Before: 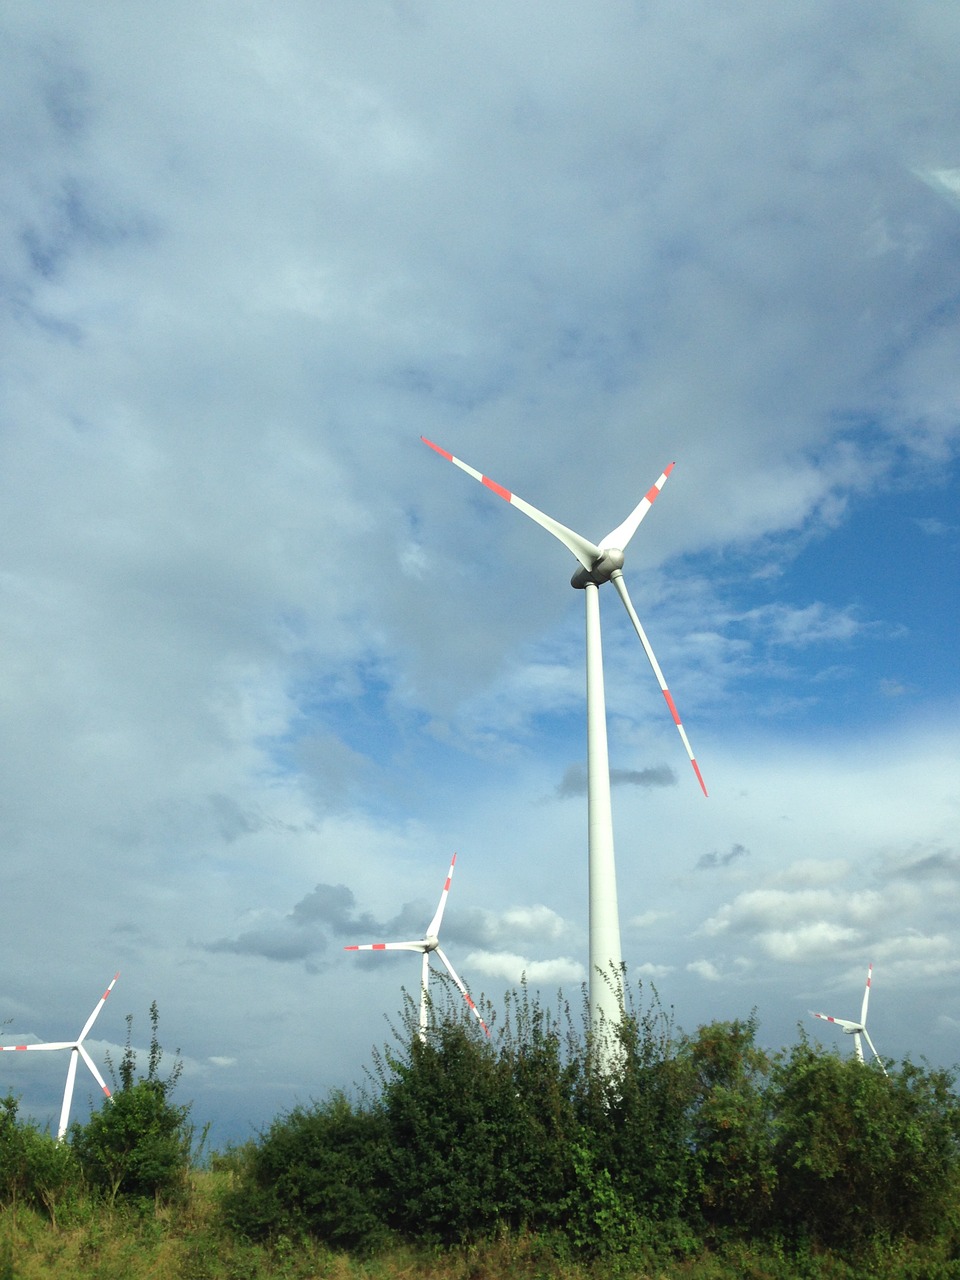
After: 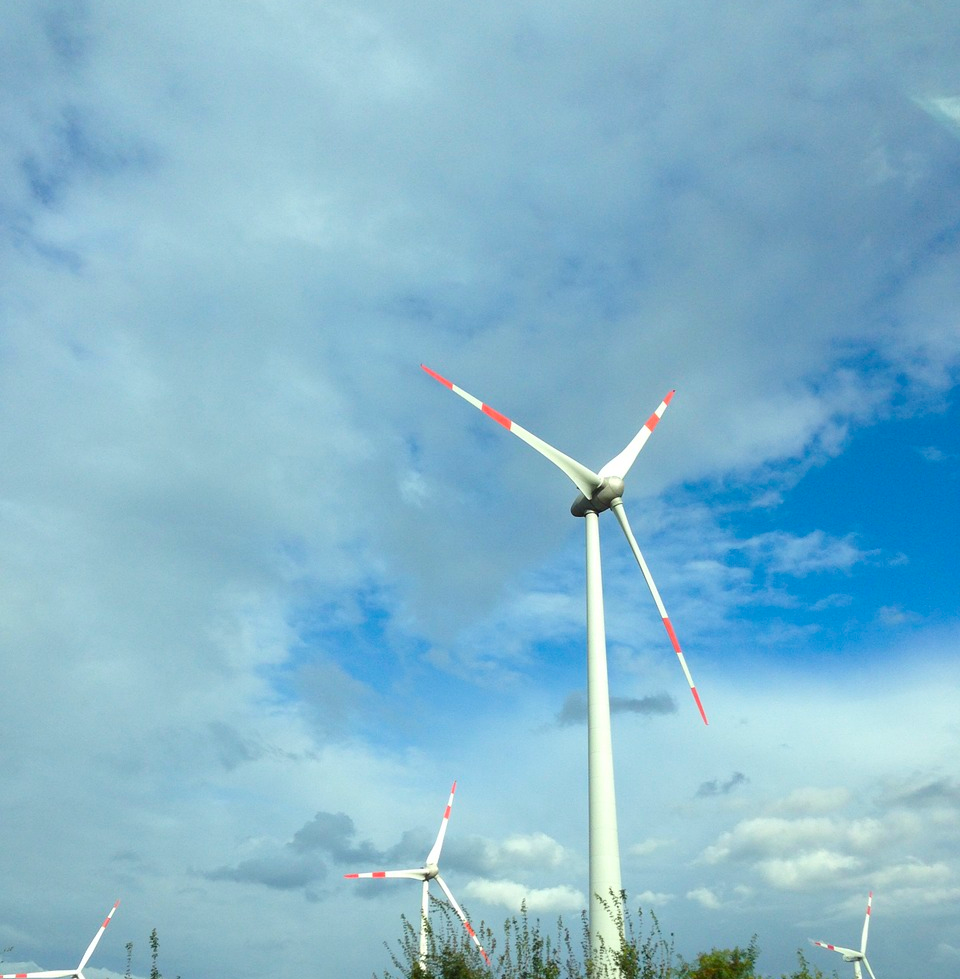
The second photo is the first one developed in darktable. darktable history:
levels: mode automatic, levels [0.026, 0.507, 0.987]
crop: top 5.69%, bottom 17.773%
color balance rgb: perceptual saturation grading › global saturation 31.264%, global vibrance 20%
